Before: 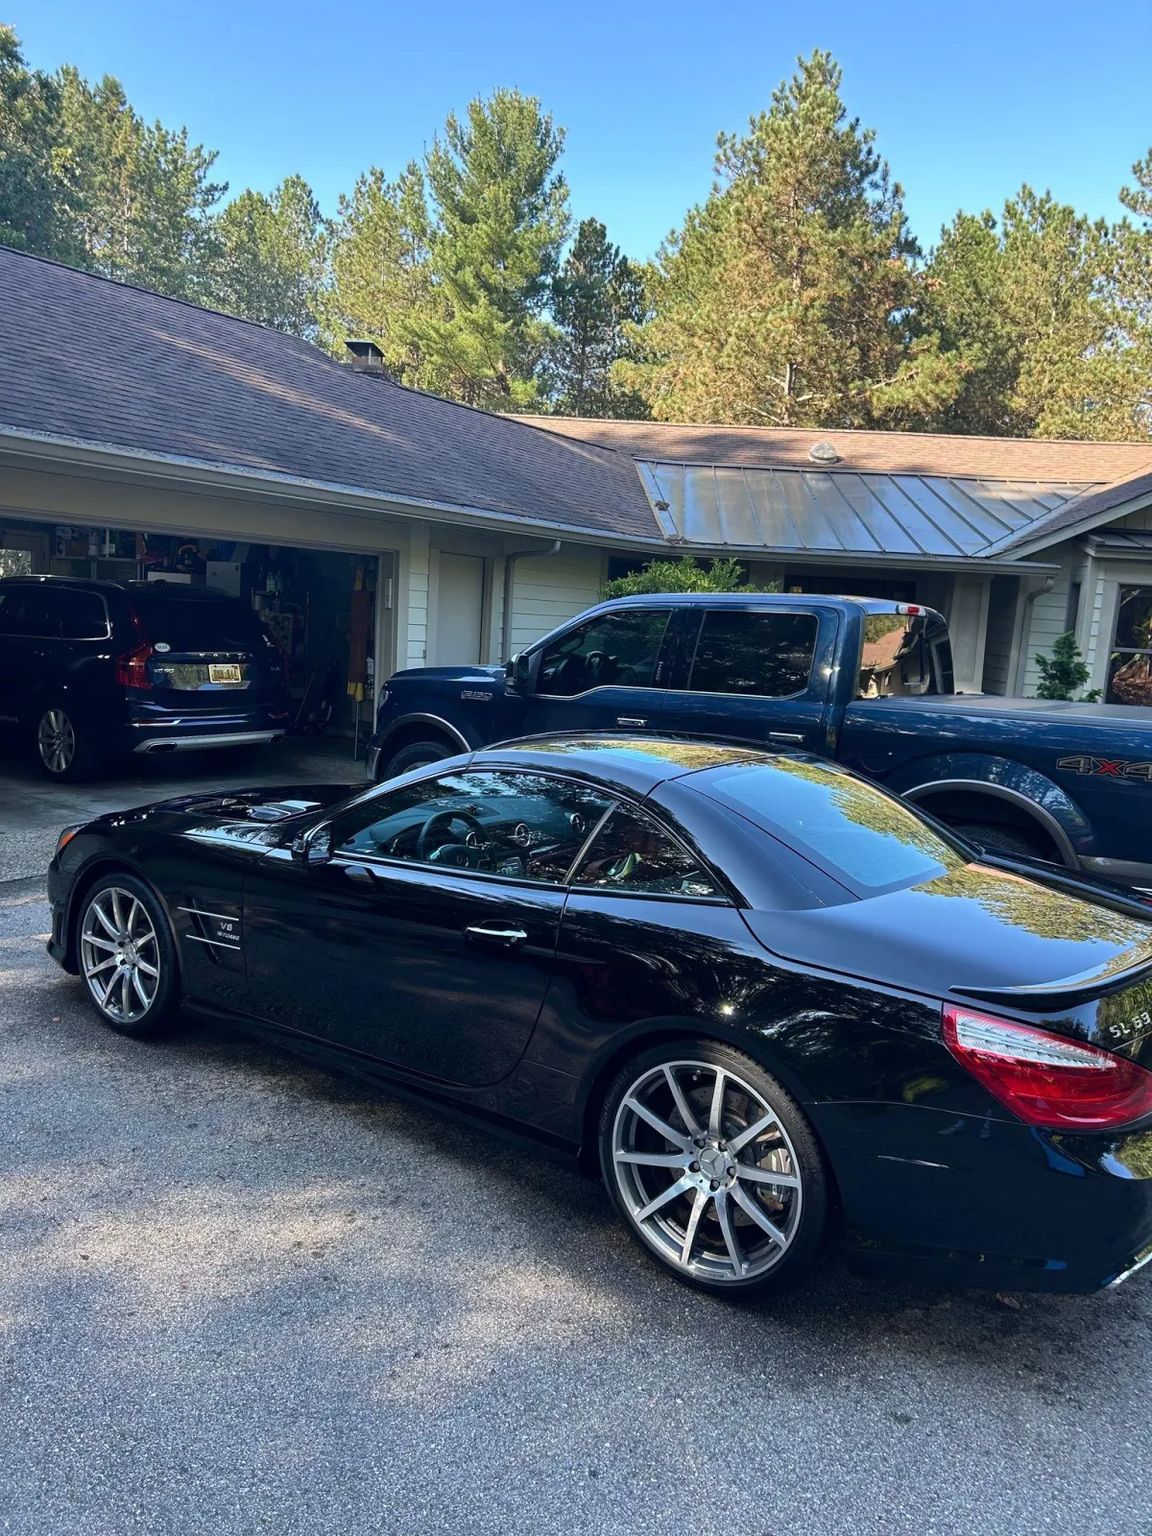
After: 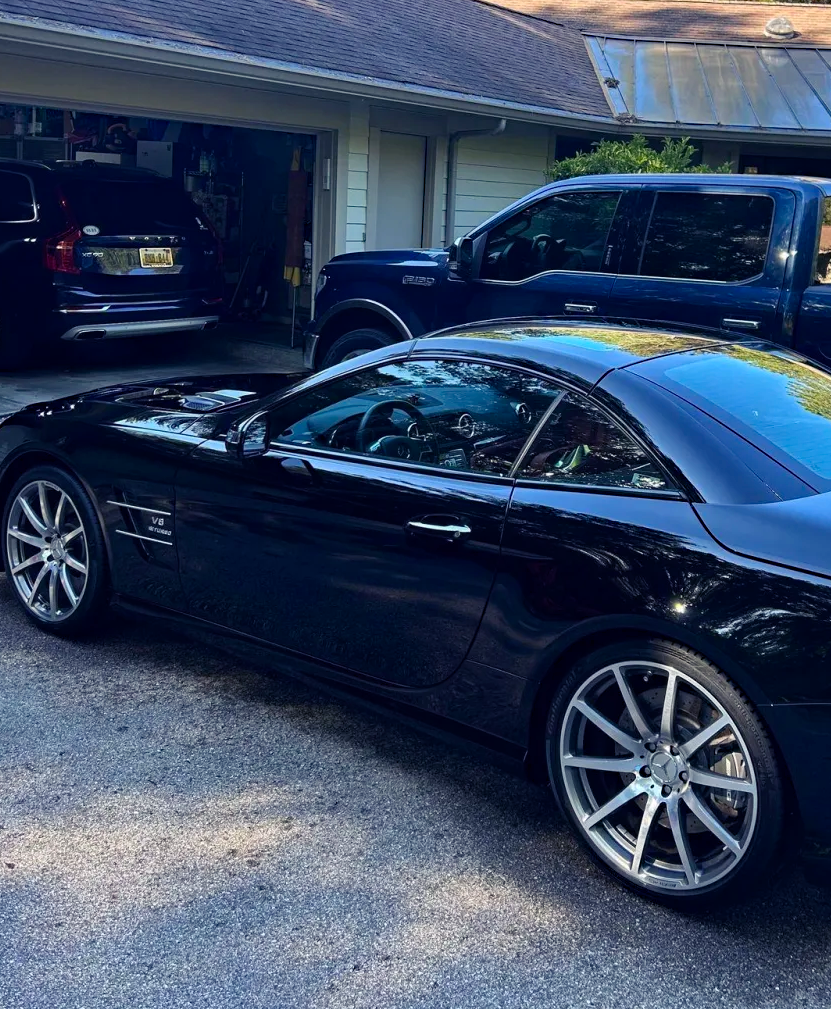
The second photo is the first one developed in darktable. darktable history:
color balance rgb: shadows lift › luminance -21.959%, shadows lift › chroma 6.56%, shadows lift › hue 268.02°, perceptual saturation grading › global saturation 14.601%
haze removal: compatibility mode true, adaptive false
crop: left 6.568%, top 27.797%, right 24.148%, bottom 9.083%
